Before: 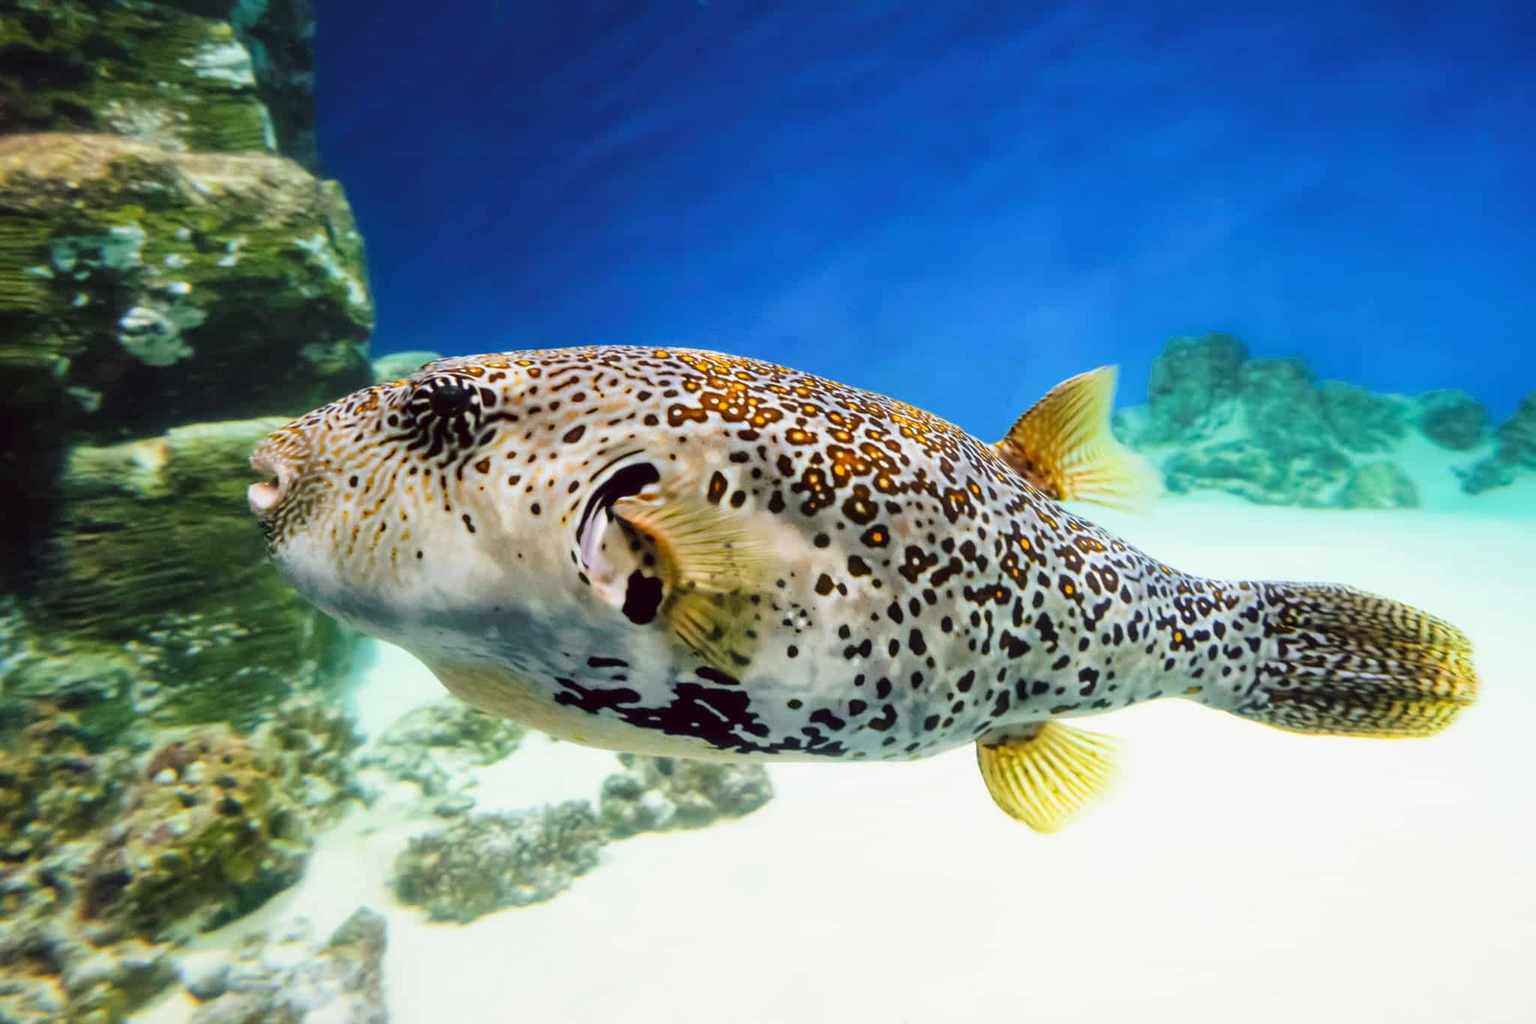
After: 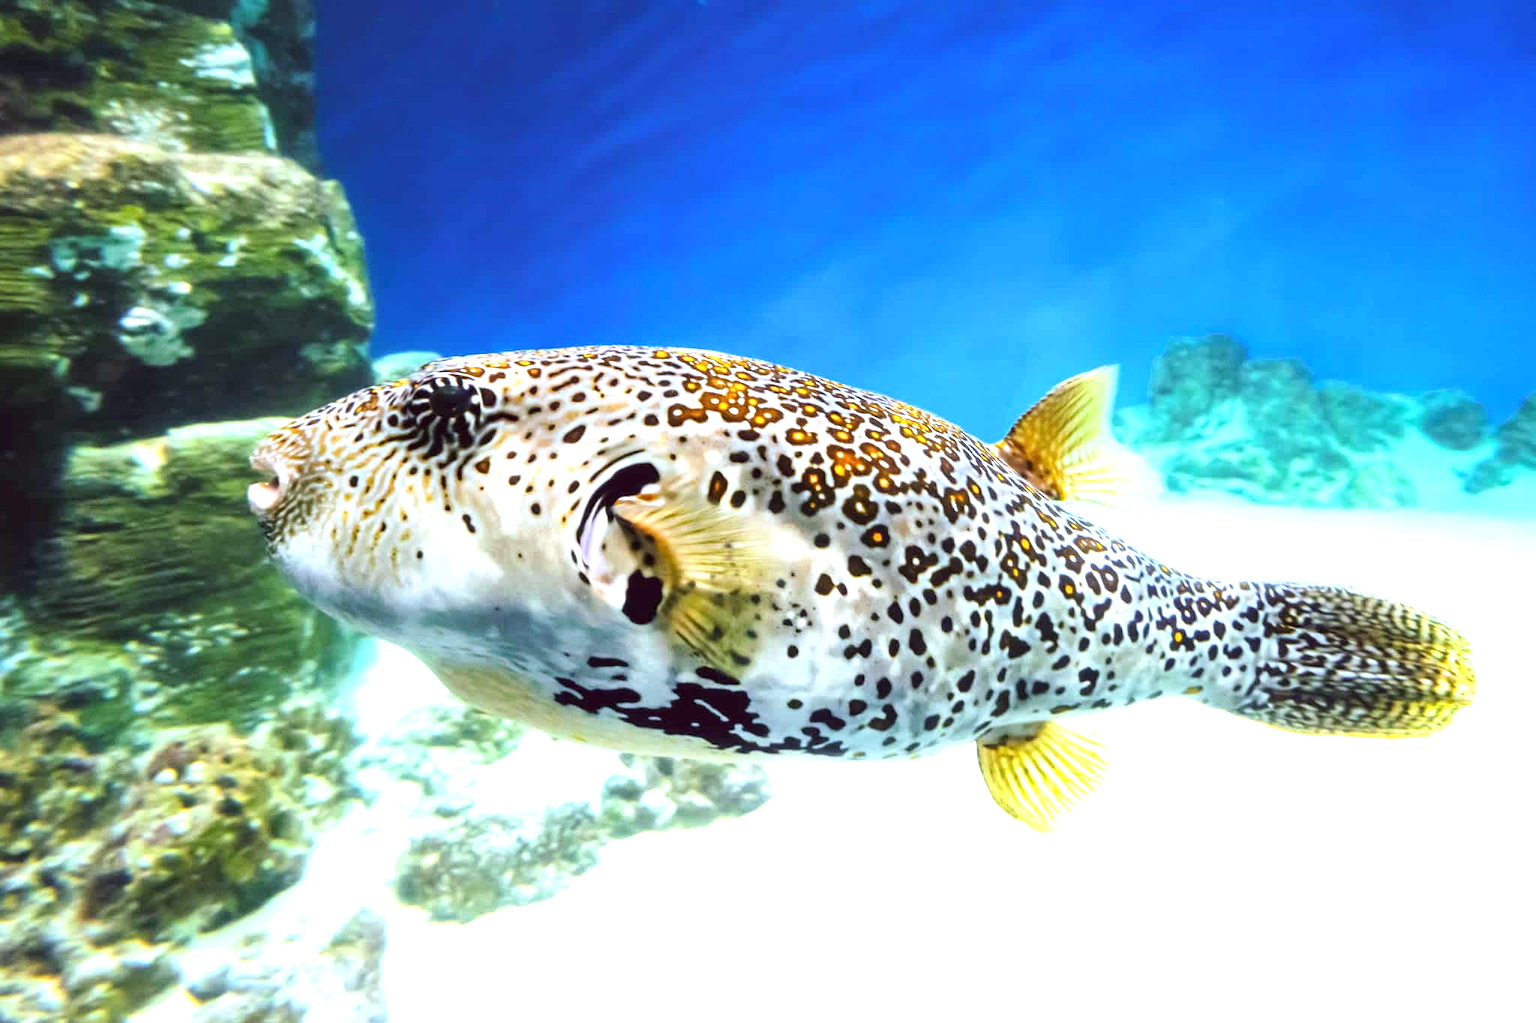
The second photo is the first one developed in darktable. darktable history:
white balance: red 0.931, blue 1.11
exposure: black level correction 0, exposure 1 EV, compensate exposure bias true, compensate highlight preservation false
